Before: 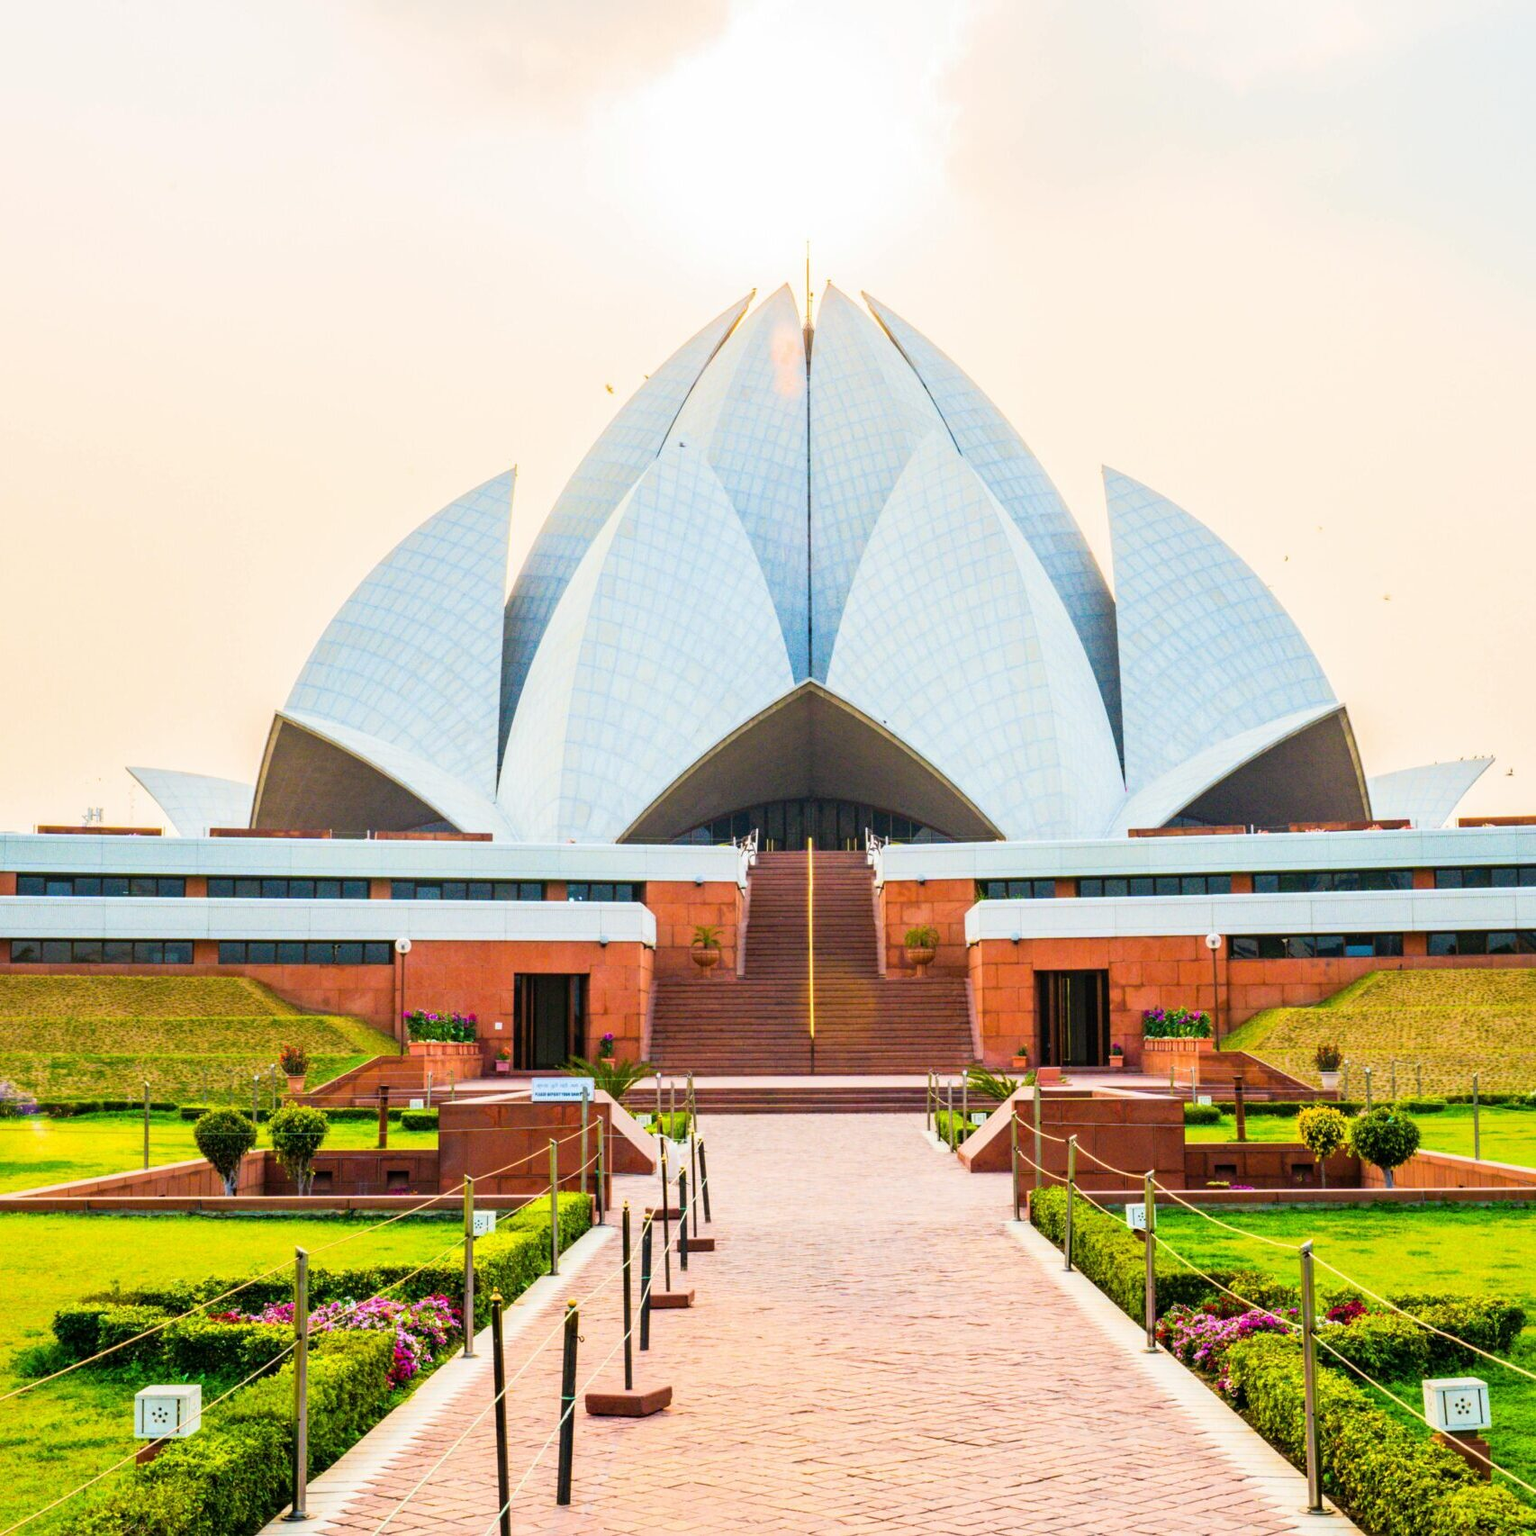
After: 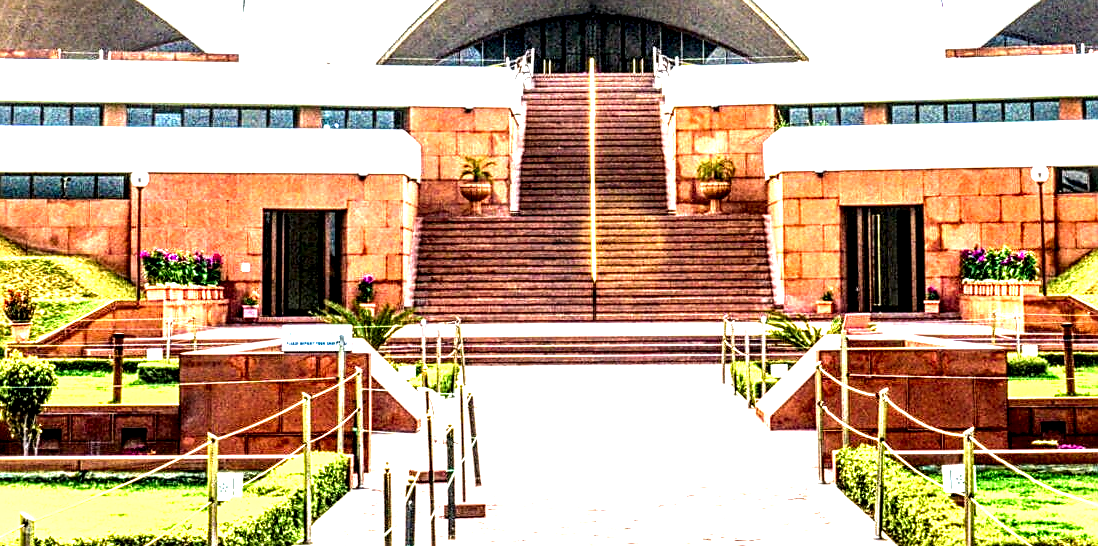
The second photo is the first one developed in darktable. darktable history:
local contrast: highlights 115%, shadows 42%, detail 293%
sharpen: on, module defaults
exposure: exposure 1.2 EV, compensate highlight preservation false
crop: left 18.091%, top 51.13%, right 17.525%, bottom 16.85%
